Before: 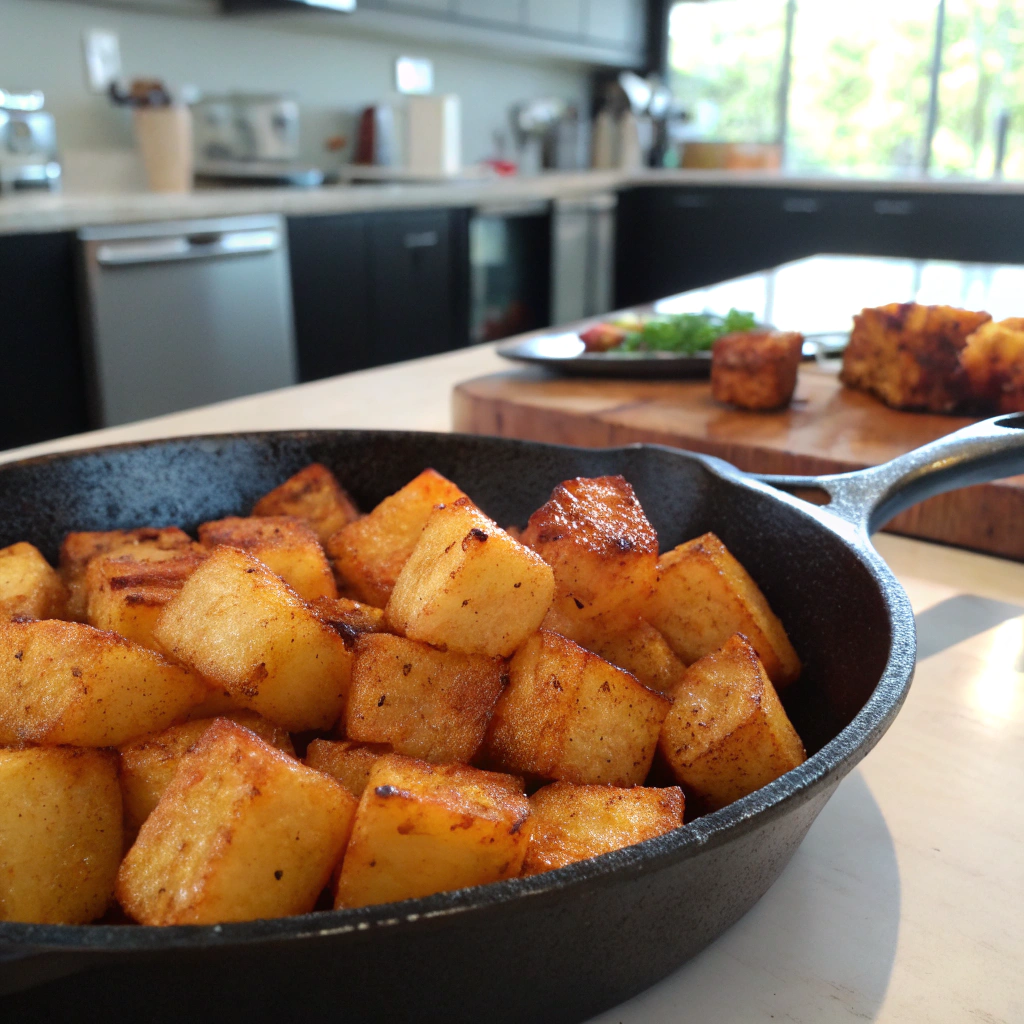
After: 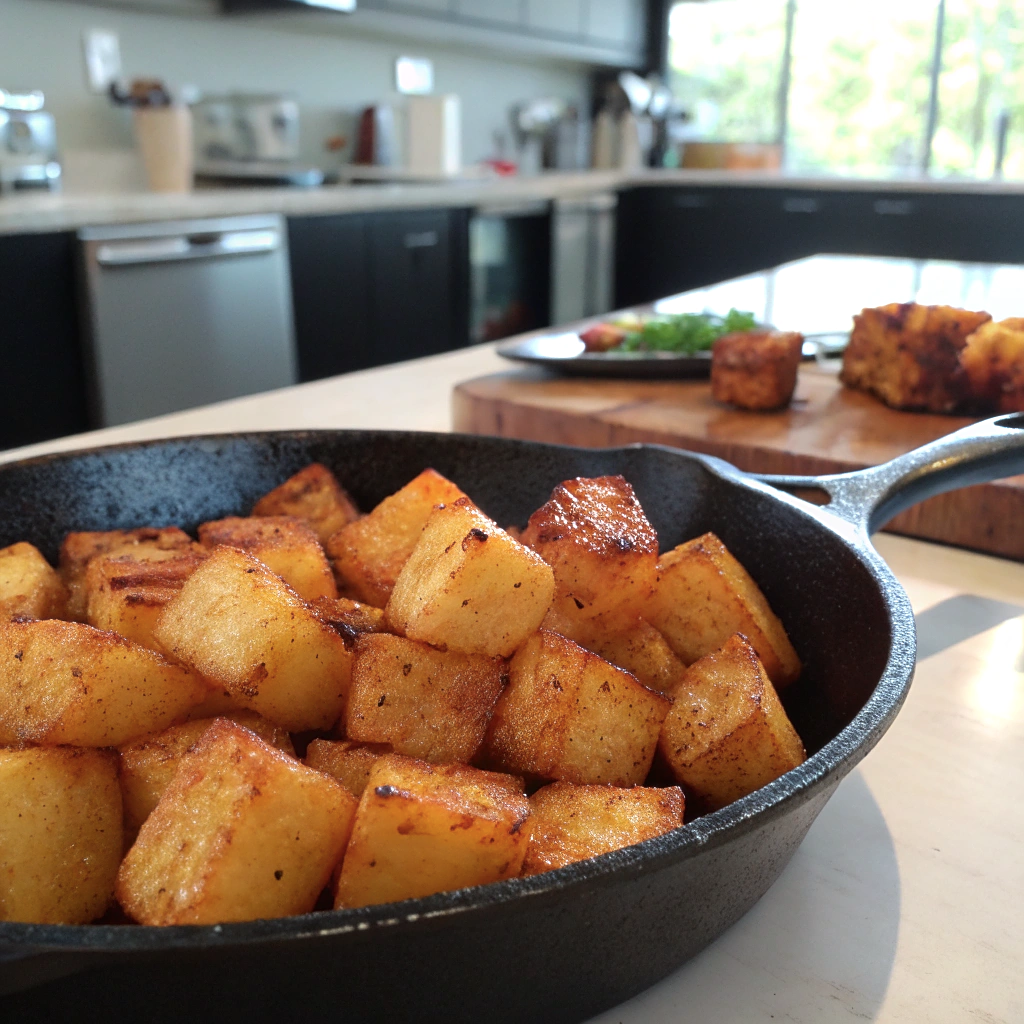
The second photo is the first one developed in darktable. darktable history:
sharpen: on, module defaults
soften: size 10%, saturation 50%, brightness 0.2 EV, mix 10%
